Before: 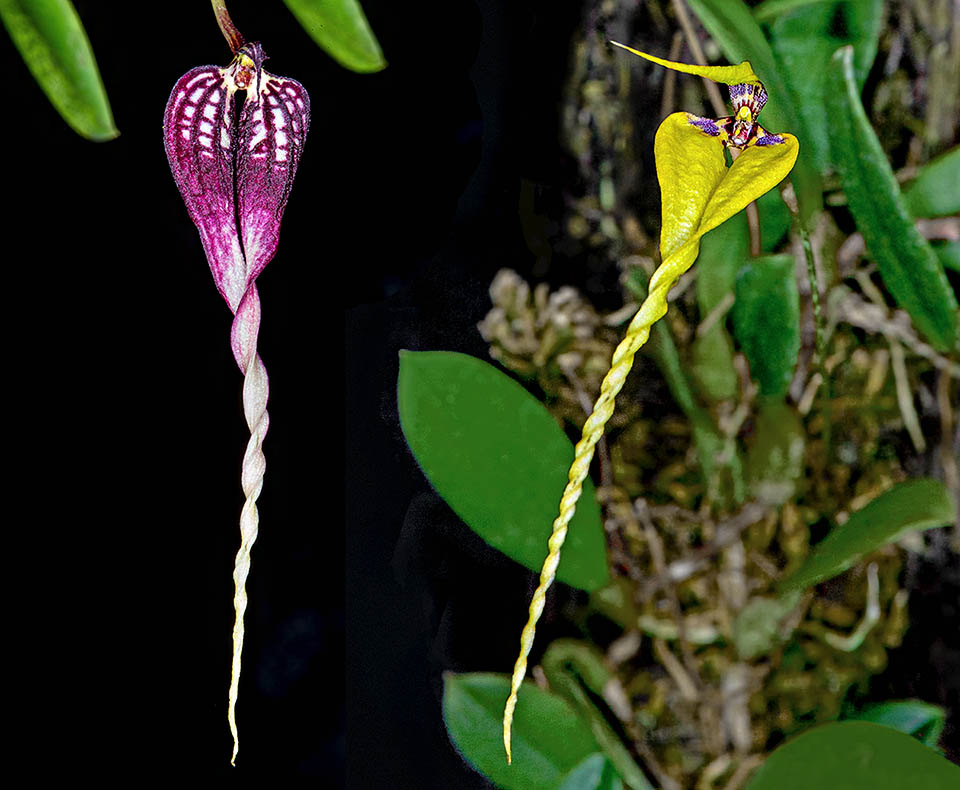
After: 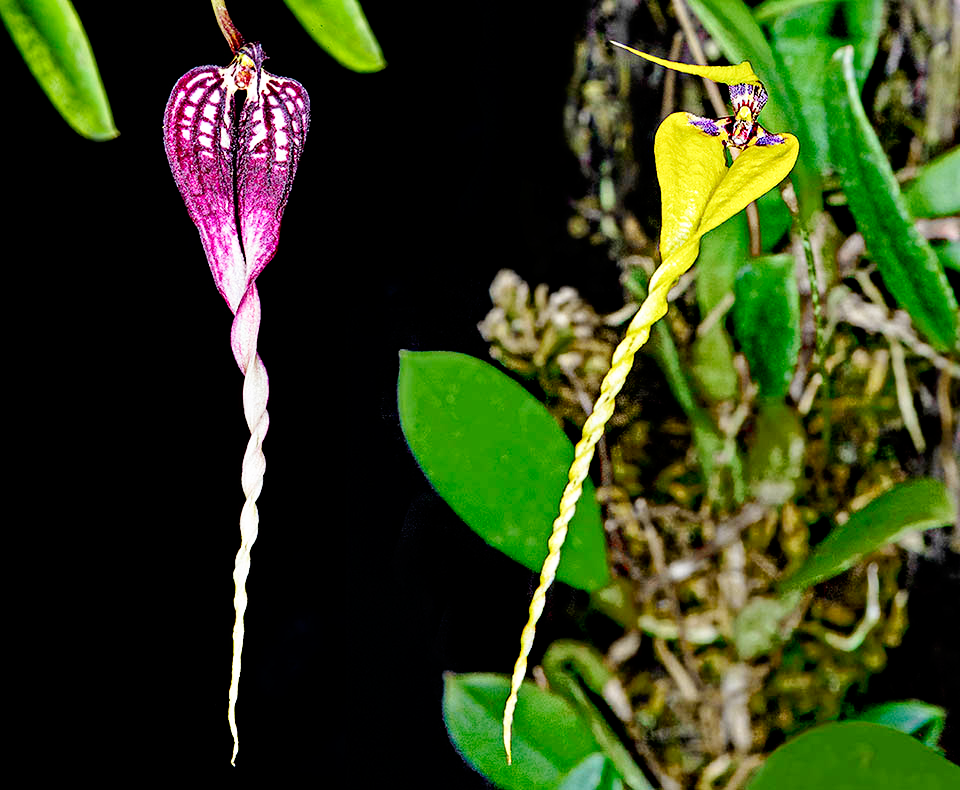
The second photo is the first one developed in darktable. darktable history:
base curve: curves: ch0 [(0, 0) (0.005, 0.002) (0.15, 0.3) (0.4, 0.7) (0.75, 0.95) (1, 1)], preserve colors none
tone equalizer: on, module defaults
